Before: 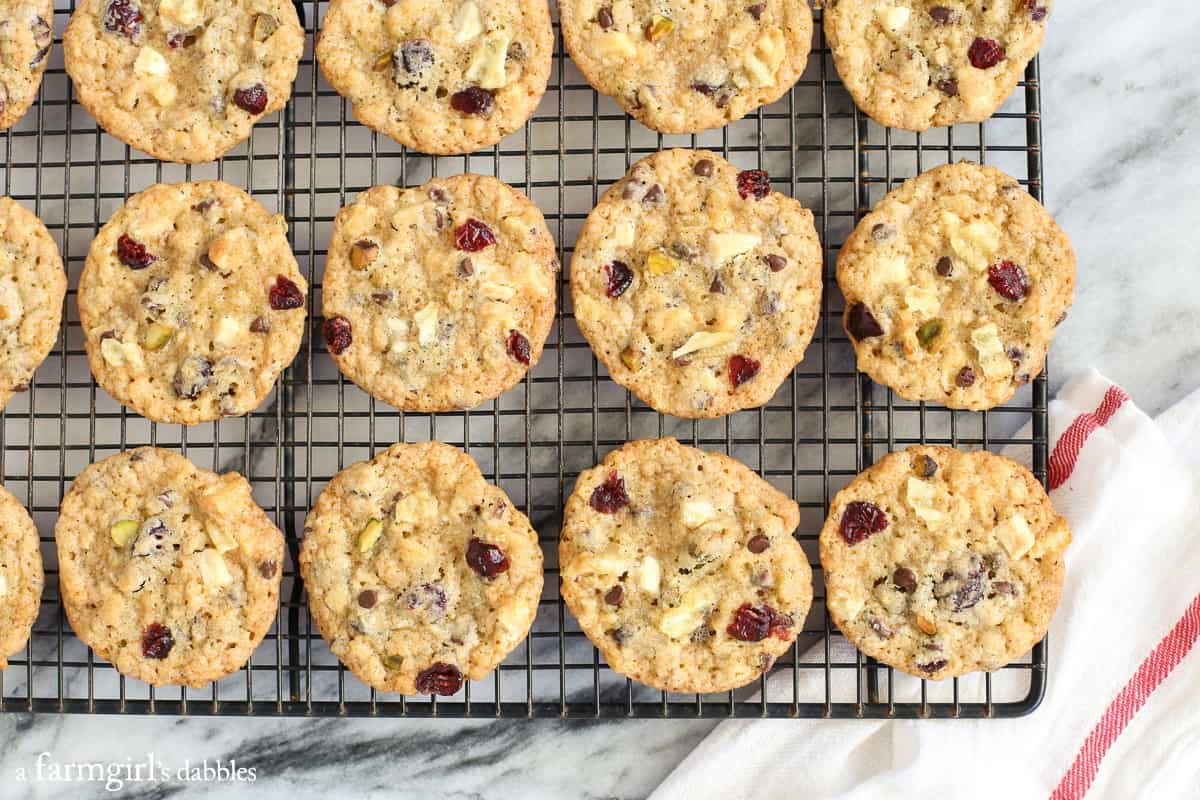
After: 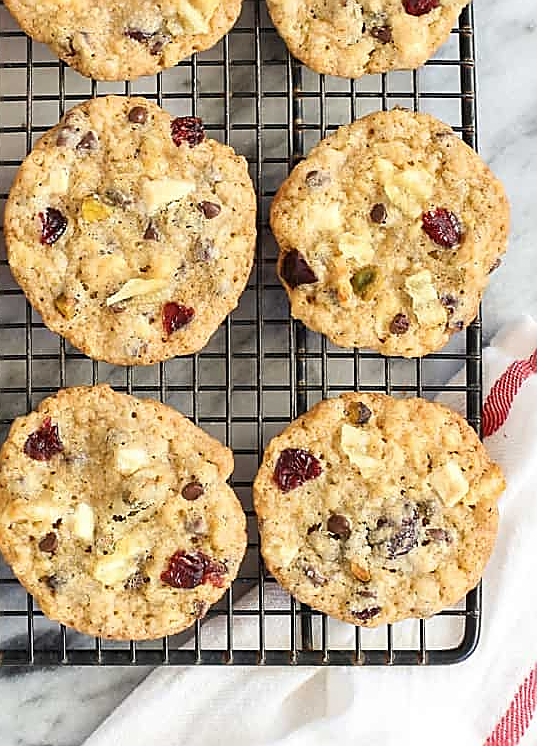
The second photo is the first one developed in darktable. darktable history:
crop: left 47.172%, top 6.69%, right 8.012%
sharpen: radius 1.411, amount 1.262, threshold 0.635
